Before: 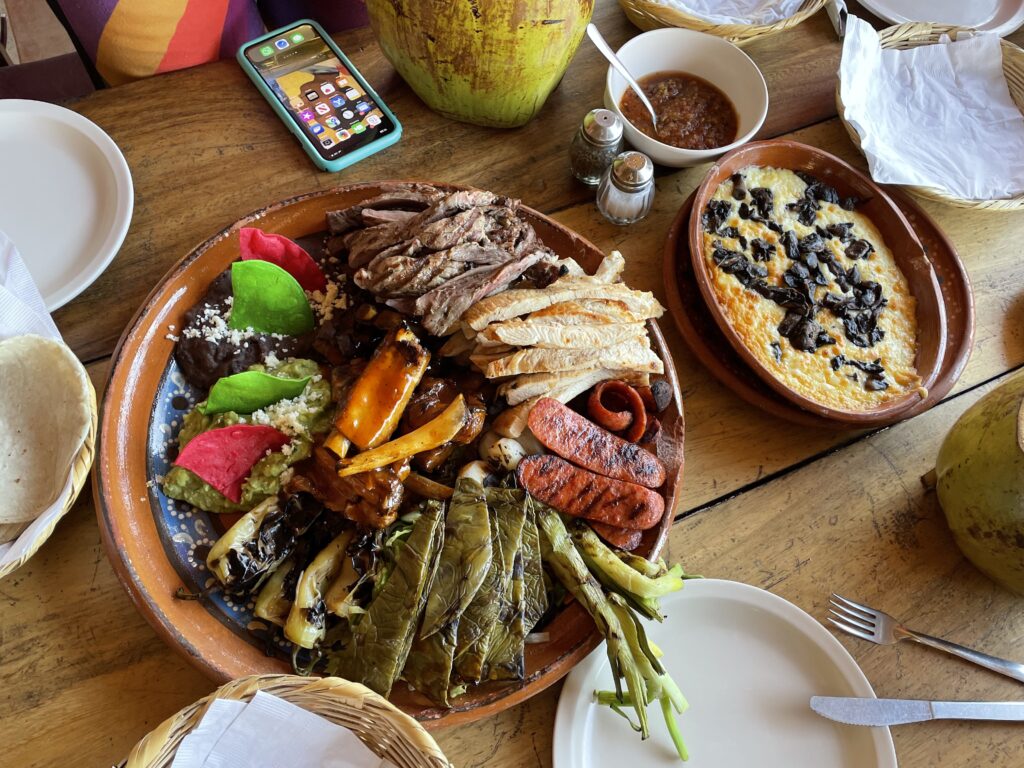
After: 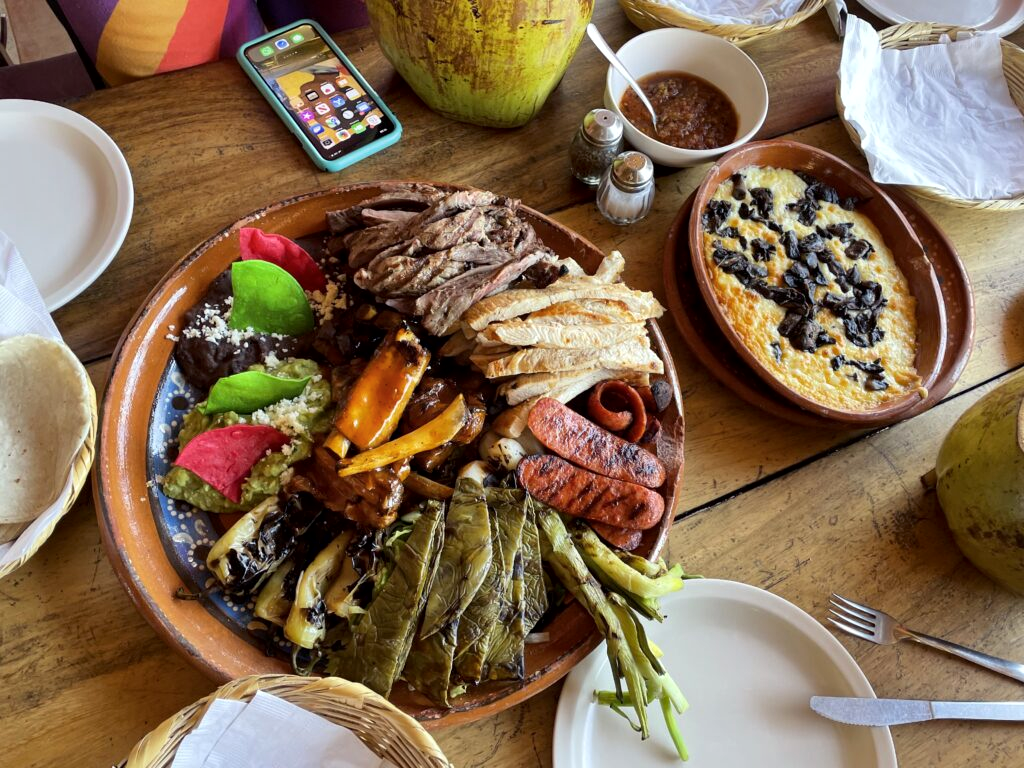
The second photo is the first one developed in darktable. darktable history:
local contrast: mode bilateral grid, contrast 19, coarseness 51, detail 129%, midtone range 0.2
color balance rgb: shadows lift › chroma 2.927%, shadows lift › hue 280.99°, perceptual saturation grading › global saturation -0.813%, global vibrance 20%
